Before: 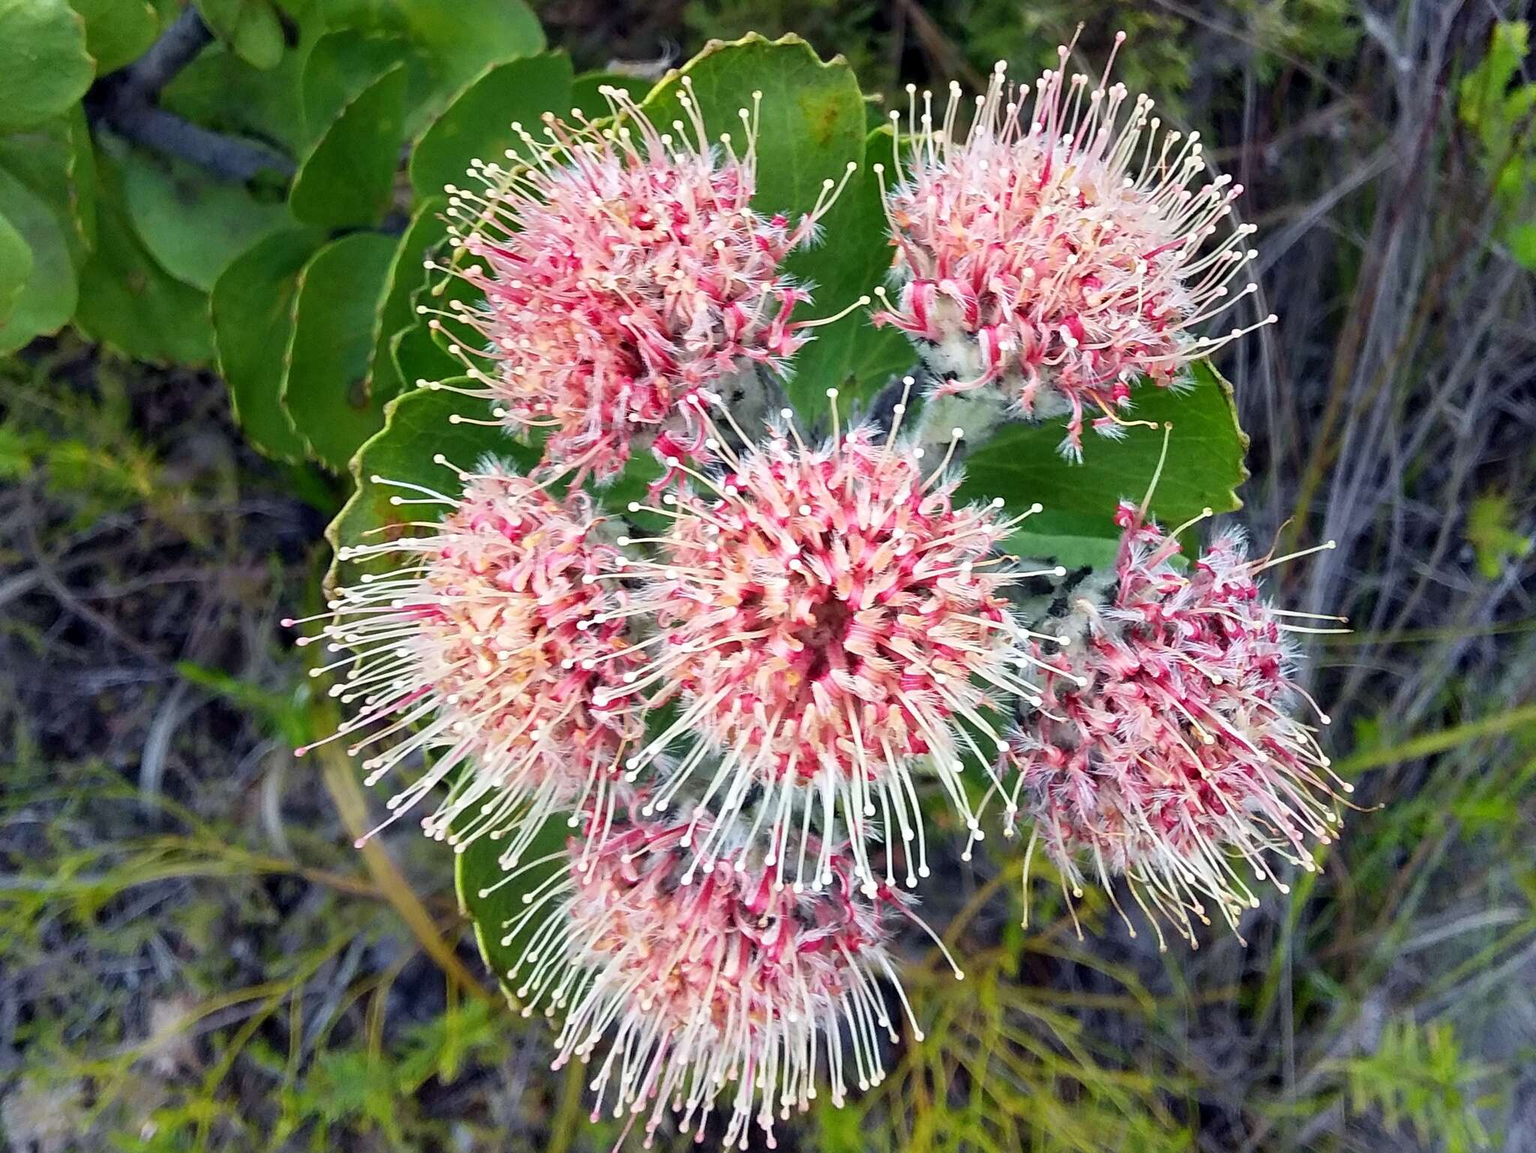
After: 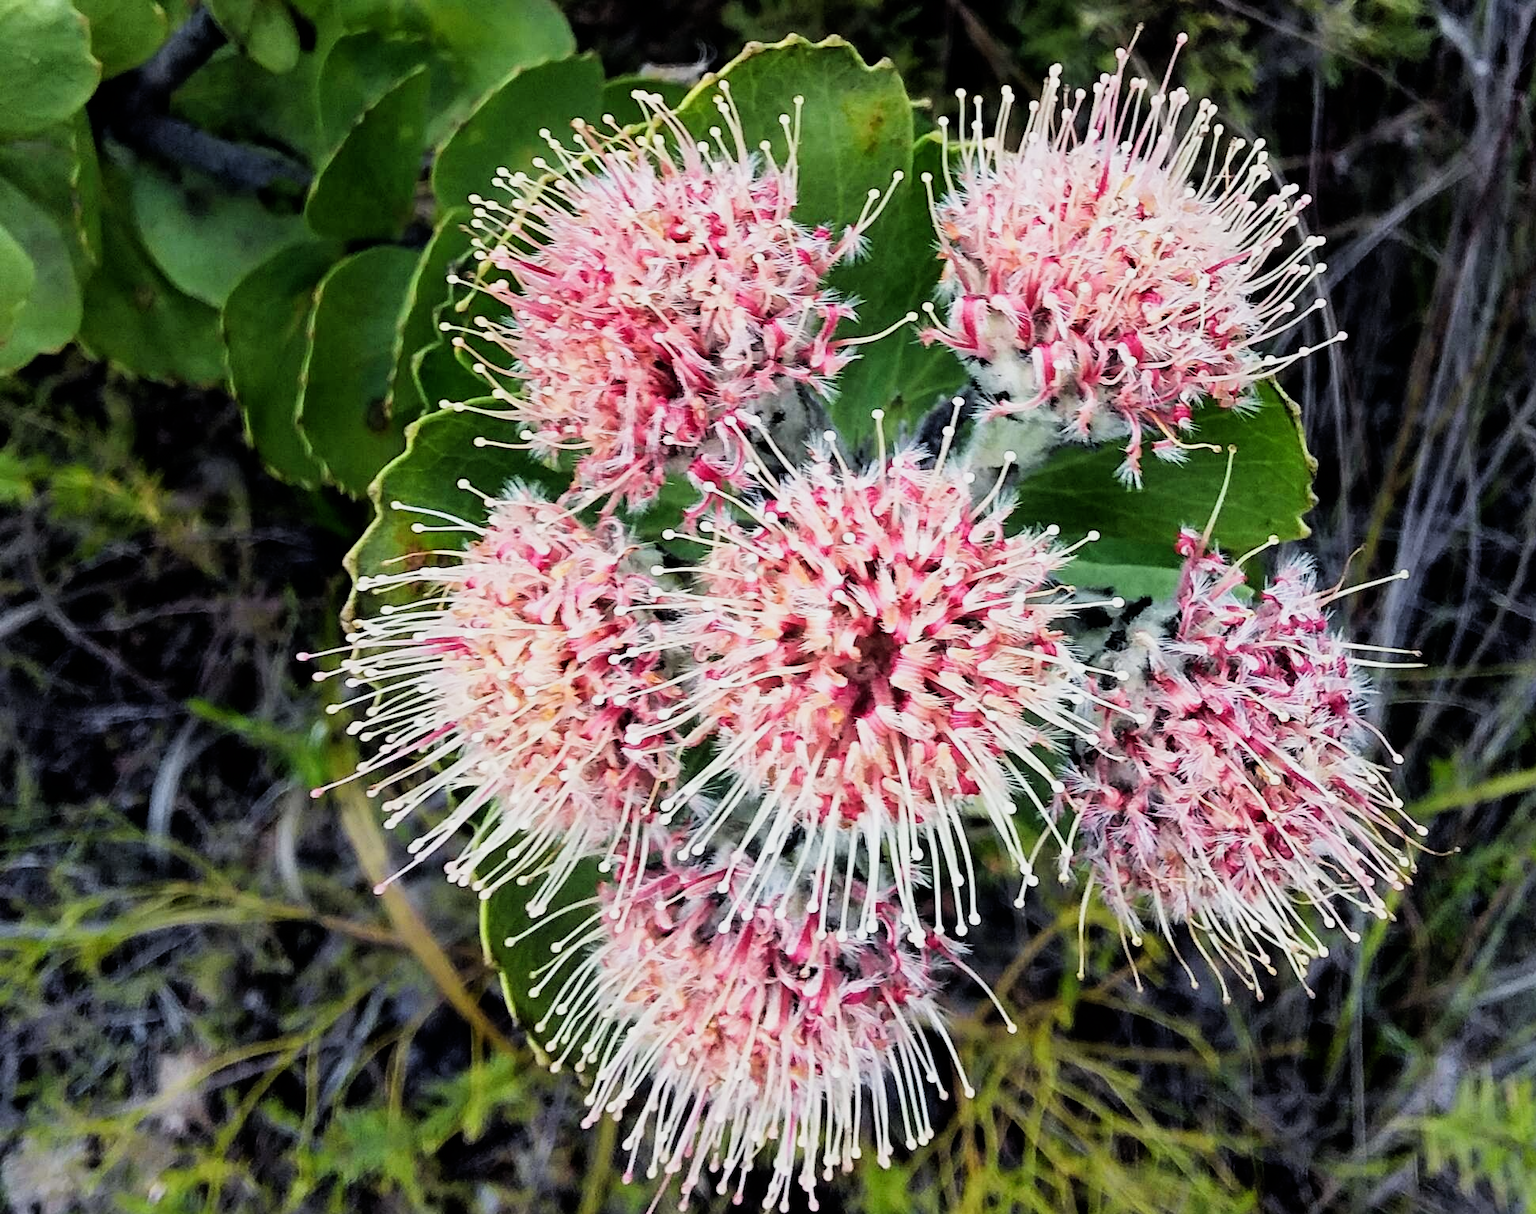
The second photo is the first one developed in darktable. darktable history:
filmic rgb: black relative exposure -5 EV, white relative exposure 3.5 EV, hardness 3.19, contrast 1.4, highlights saturation mix -50%
crop and rotate: right 5.167%
